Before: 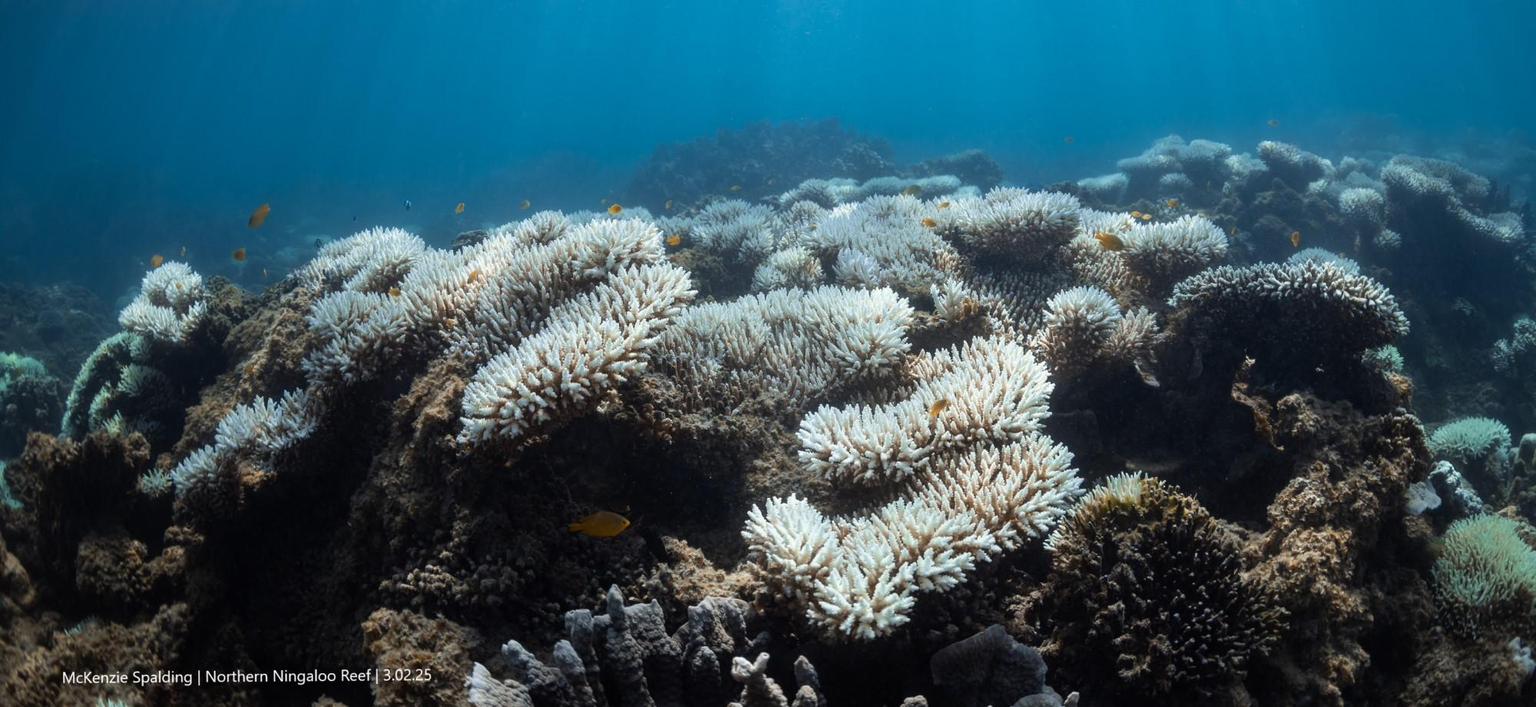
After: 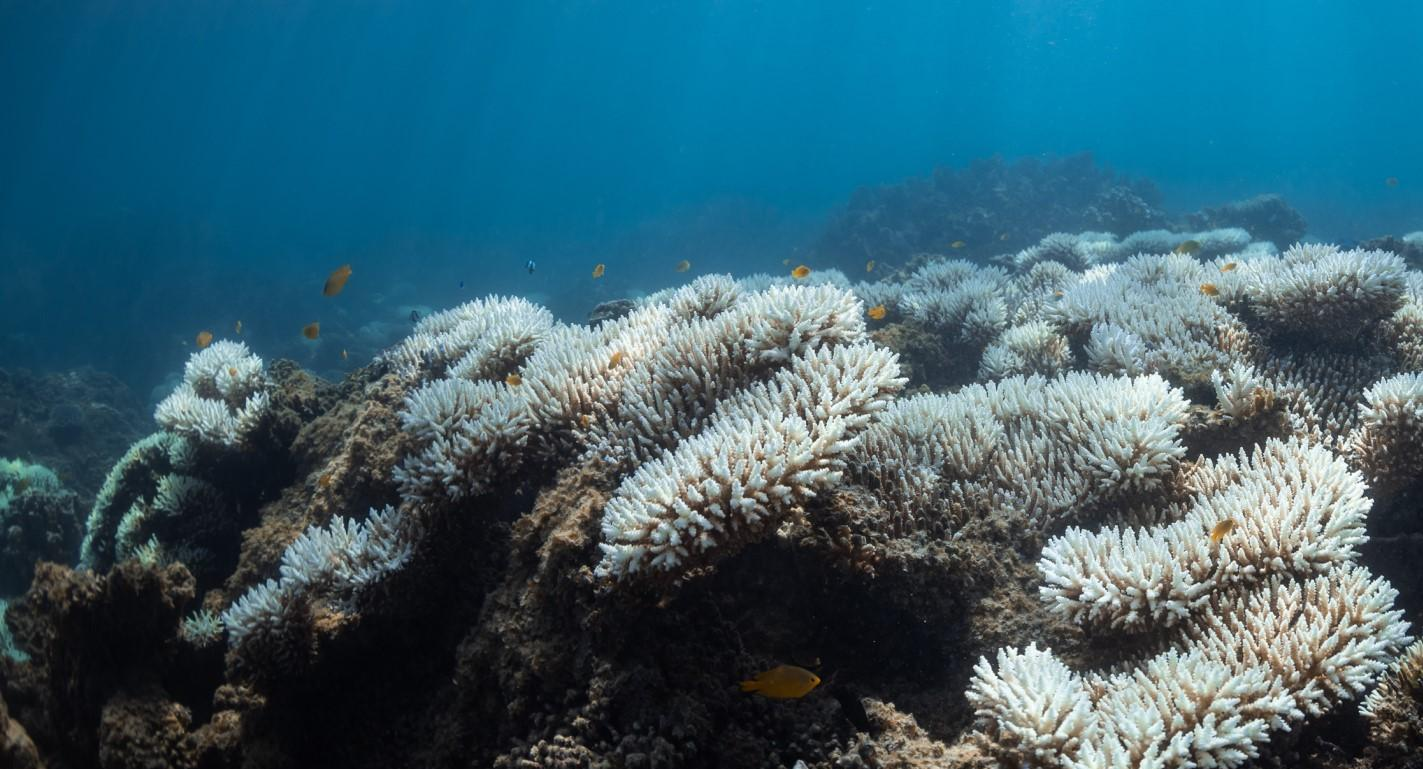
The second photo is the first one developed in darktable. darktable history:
crop: right 28.801%, bottom 16.34%
